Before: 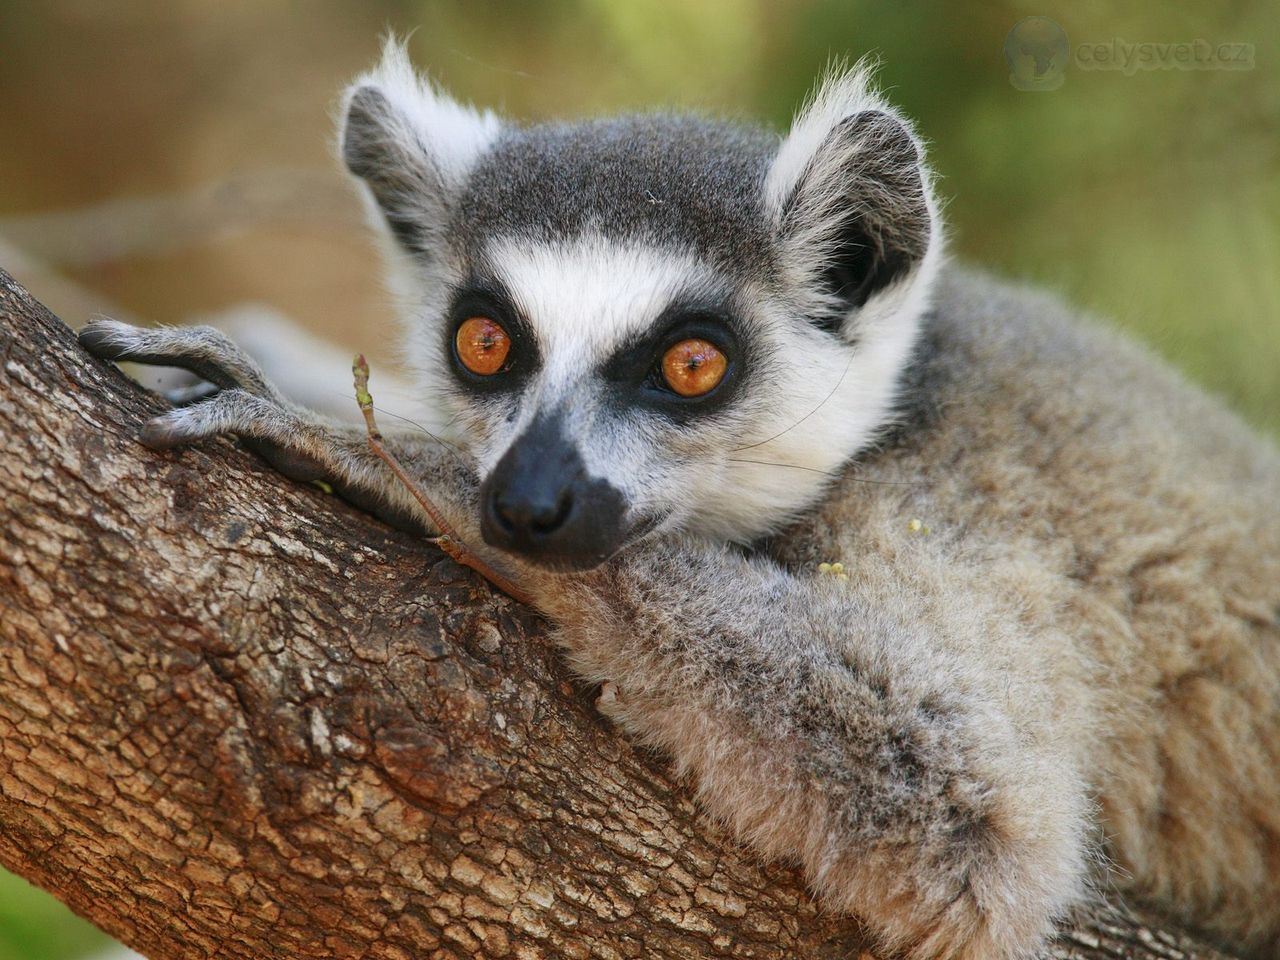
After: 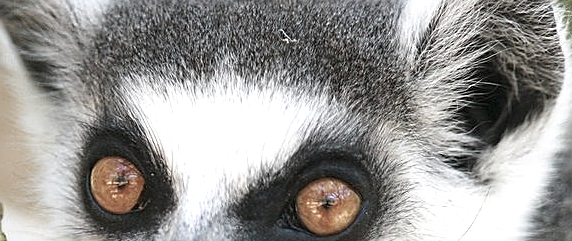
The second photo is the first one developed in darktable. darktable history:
sharpen: on, module defaults
crop: left 28.64%, top 16.832%, right 26.637%, bottom 58.055%
color correction: saturation 0.5
exposure: exposure 0.6 EV, compensate highlight preservation false
